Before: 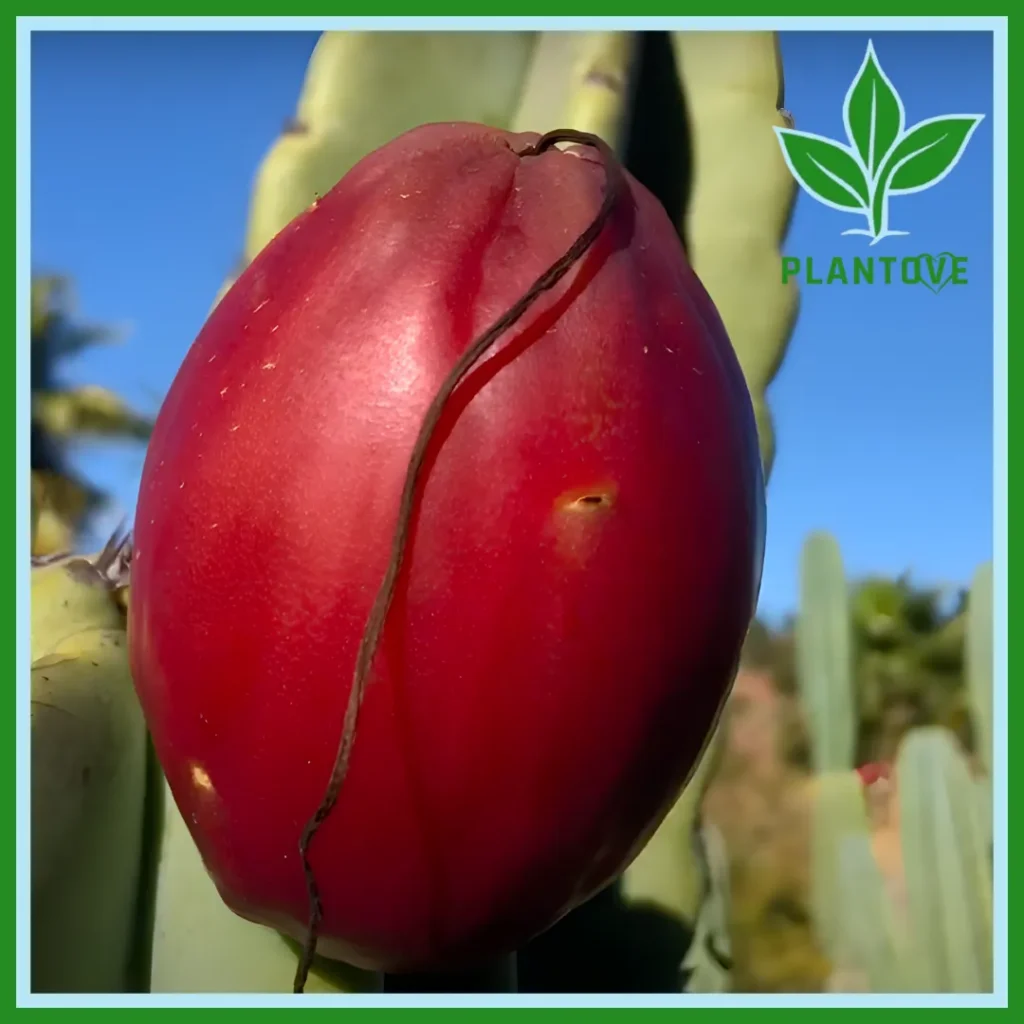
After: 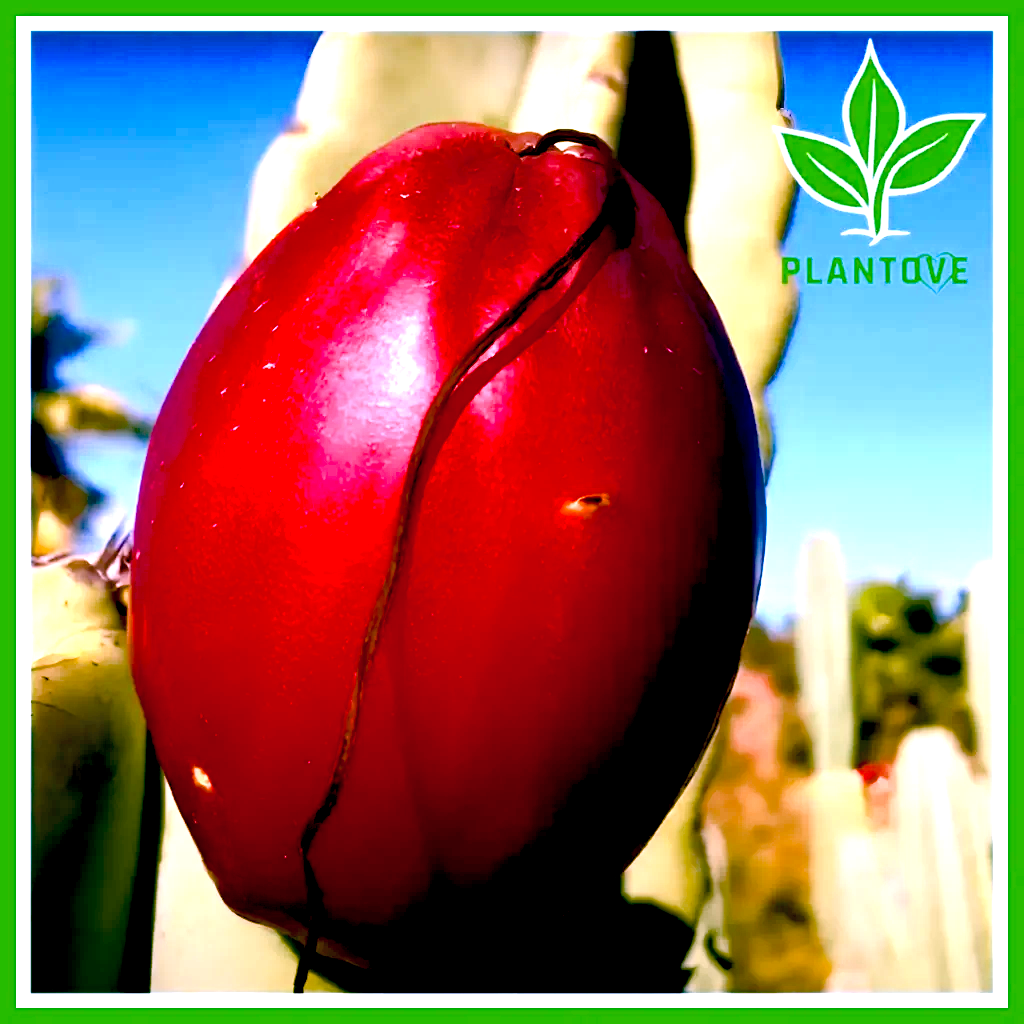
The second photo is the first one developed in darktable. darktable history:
color correction: highlights a* 15.32, highlights b* -20.78
color balance rgb: highlights gain › chroma 3.002%, highlights gain › hue 54.44°, perceptual saturation grading › global saturation 20%, perceptual saturation grading › highlights -25.048%, perceptual saturation grading › shadows 49.341%, perceptual brilliance grading › global brilliance 30.593%, saturation formula JzAzBz (2021)
exposure: black level correction 0.033, exposure 0.9 EV, compensate highlight preservation false
